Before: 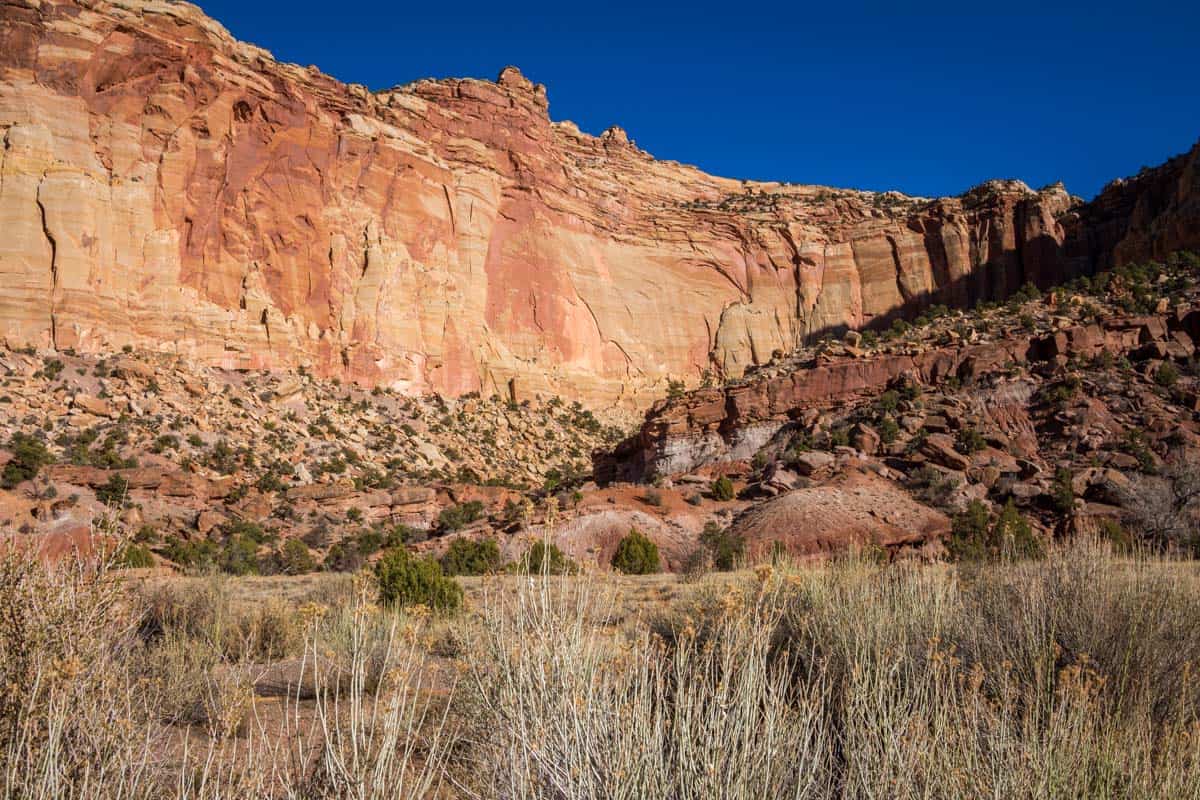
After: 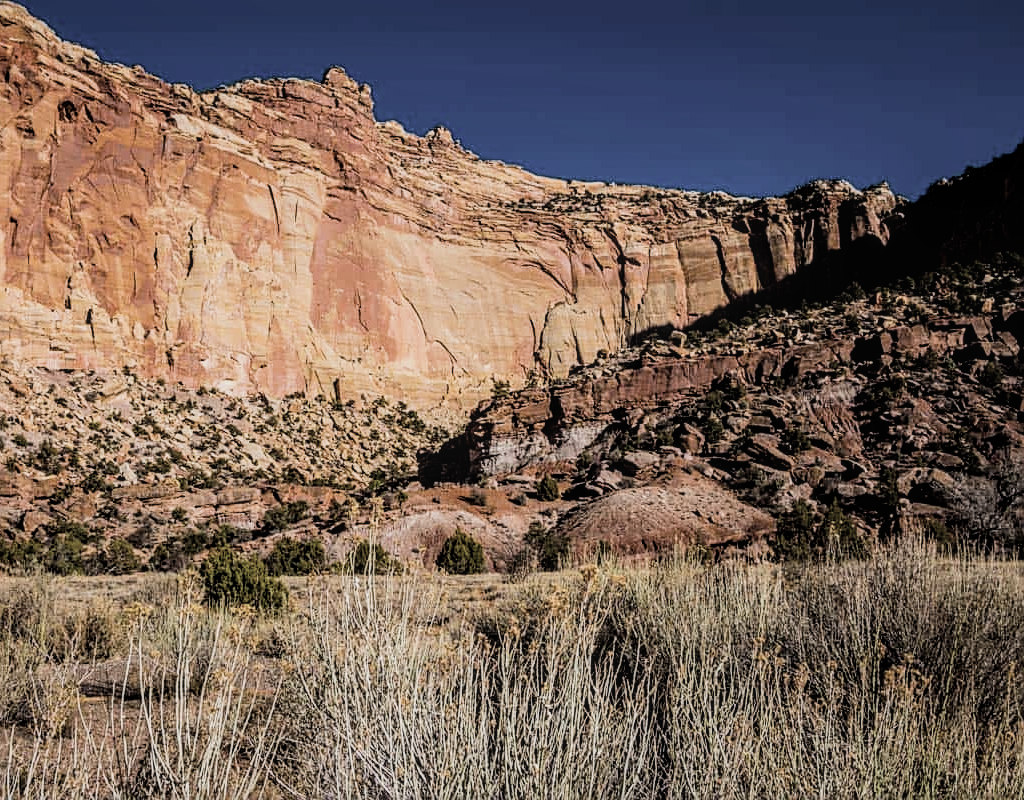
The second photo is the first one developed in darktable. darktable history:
sharpen: on, module defaults
crop and rotate: left 14.584%
contrast brightness saturation: contrast -0.05, saturation -0.41
color balance rgb: perceptual saturation grading › global saturation 30%, global vibrance 10%
filmic rgb: black relative exposure -5 EV, hardness 2.88, contrast 1.4, highlights saturation mix -30%
local contrast: on, module defaults
